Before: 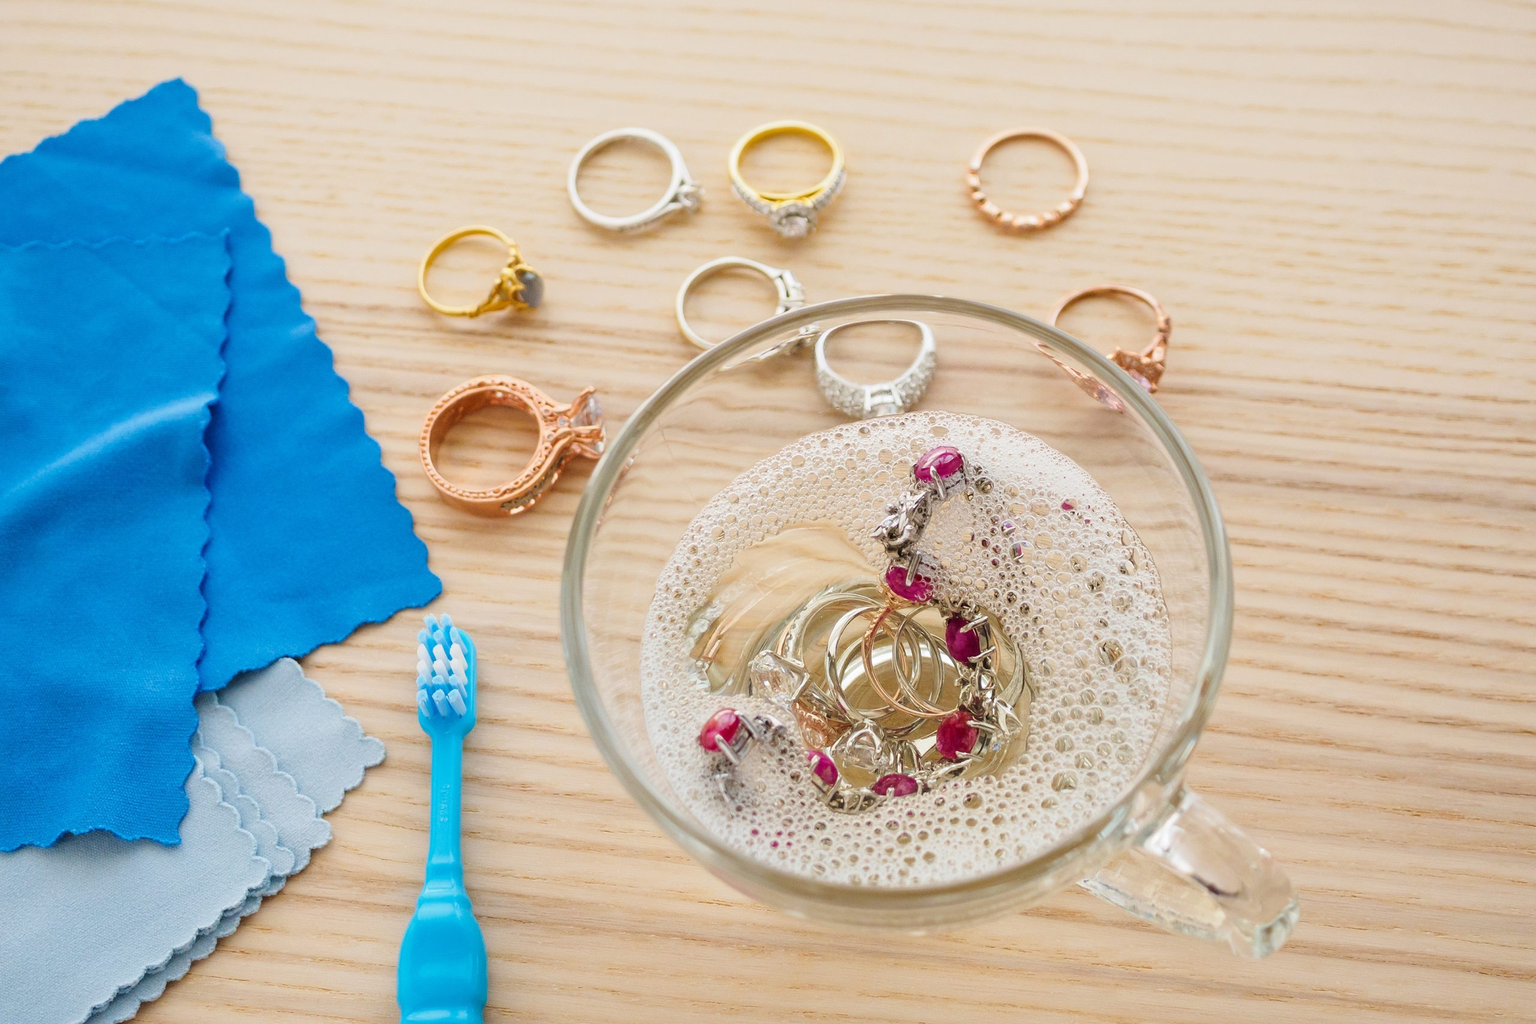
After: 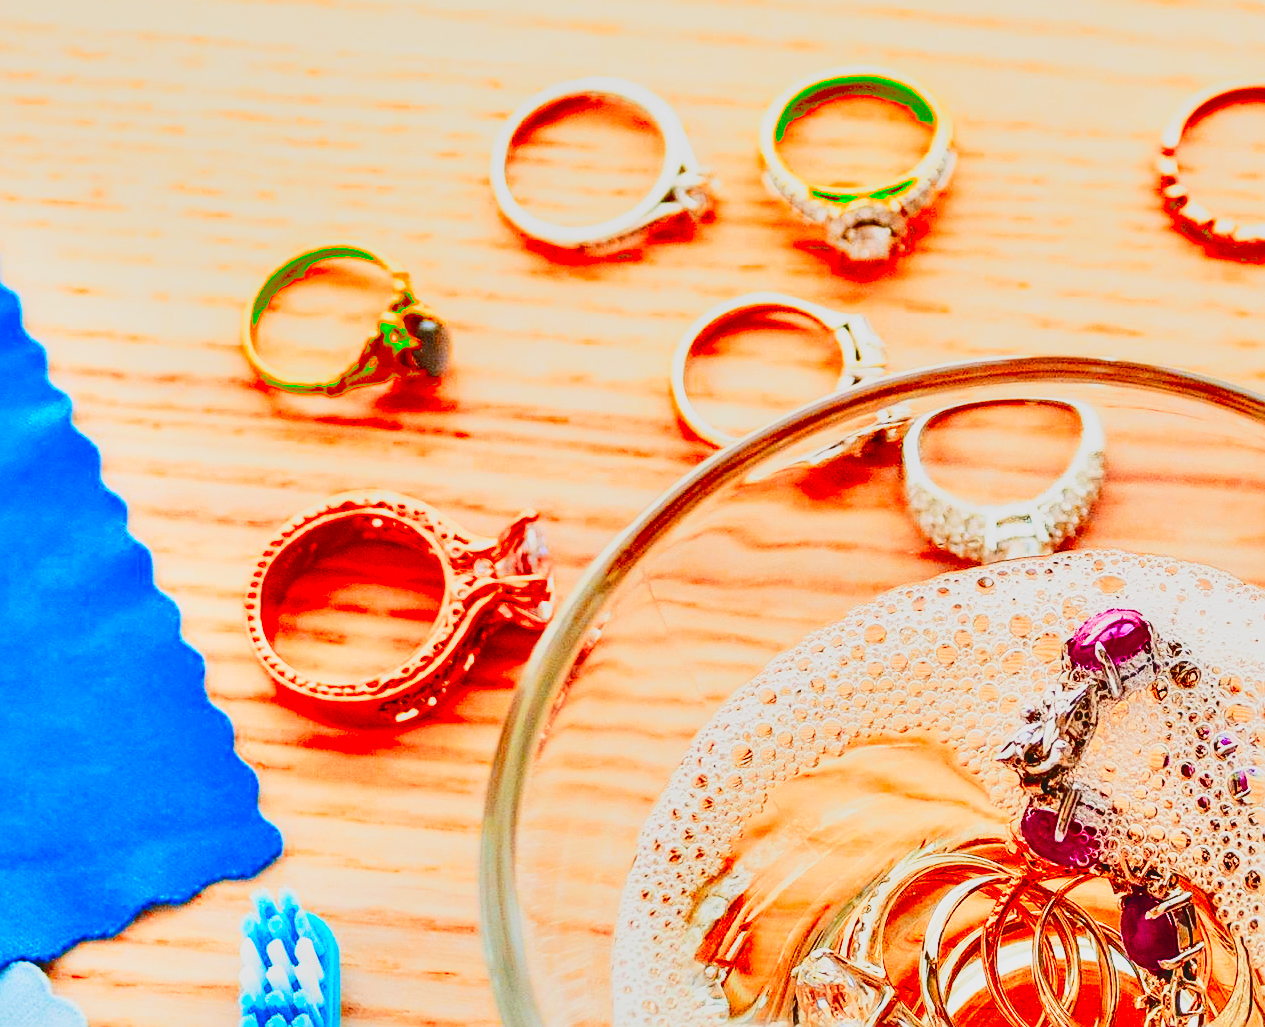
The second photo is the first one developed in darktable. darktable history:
color zones: curves: ch1 [(0, 0.469) (0.072, 0.457) (0.243, 0.494) (0.429, 0.5) (0.571, 0.5) (0.714, 0.5) (0.857, 0.5) (1, 0.469)]; ch2 [(0, 0.499) (0.143, 0.467) (0.242, 0.436) (0.429, 0.493) (0.571, 0.5) (0.714, 0.5) (0.857, 0.5) (1, 0.499)], mix 18.96%
crop: left 17.777%, top 7.919%, right 32.786%, bottom 31.916%
base curve: curves: ch0 [(0, 0) (0.008, 0.007) (0.022, 0.029) (0.048, 0.089) (0.092, 0.197) (0.191, 0.399) (0.275, 0.534) (0.357, 0.65) (0.477, 0.78) (0.542, 0.833) (0.799, 0.973) (1, 1)], preserve colors none
sharpen: on, module defaults
color balance rgb: perceptual saturation grading › global saturation 29.824%, perceptual brilliance grading › highlights 11.713%, global vibrance 1.379%, saturation formula JzAzBz (2021)
local contrast: detail 110%
contrast brightness saturation: contrast 0.195, brightness 0.205, saturation 0.785
shadows and highlights: white point adjustment -3.65, highlights -63.72, soften with gaussian
